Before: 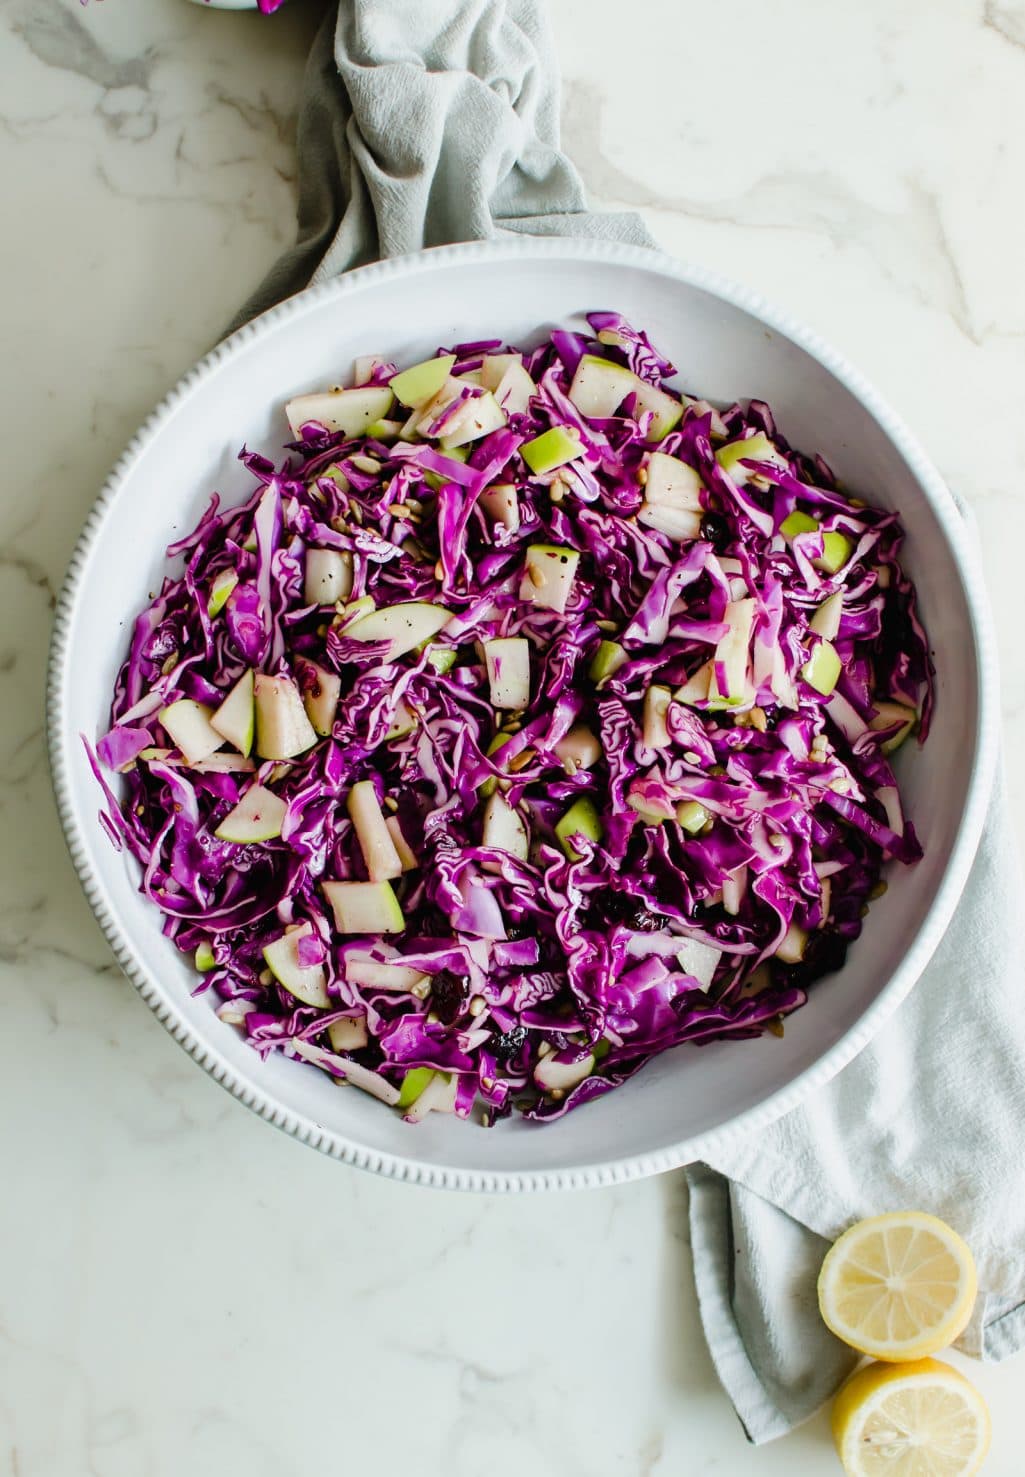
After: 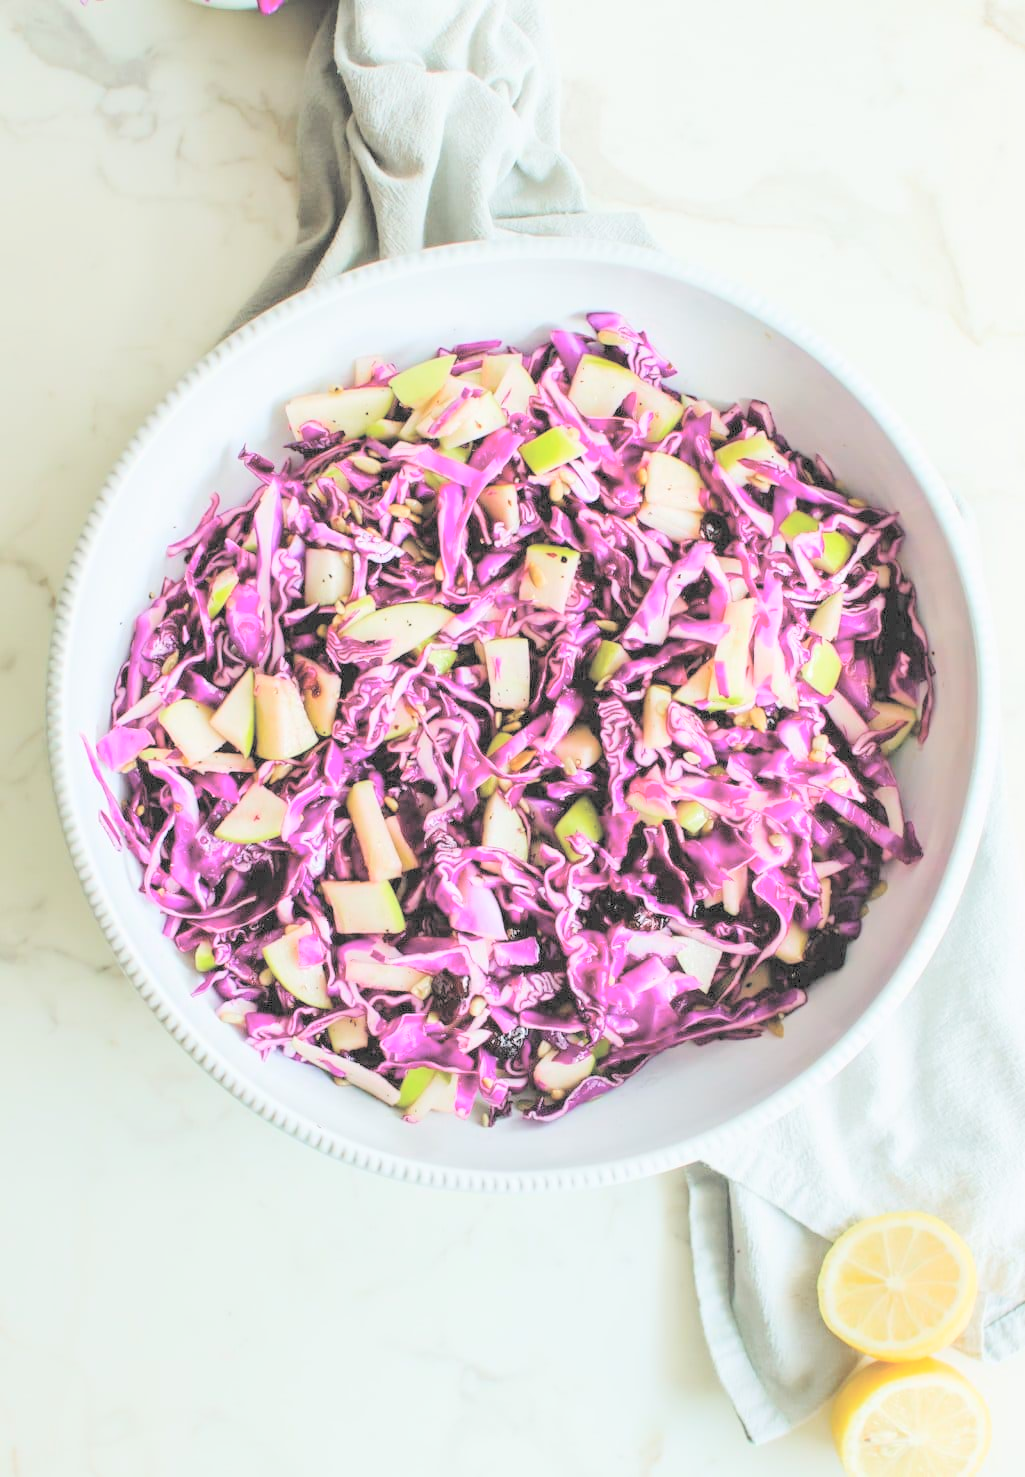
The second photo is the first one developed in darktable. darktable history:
contrast brightness saturation: brightness 0.988
tone equalizer: on, module defaults
